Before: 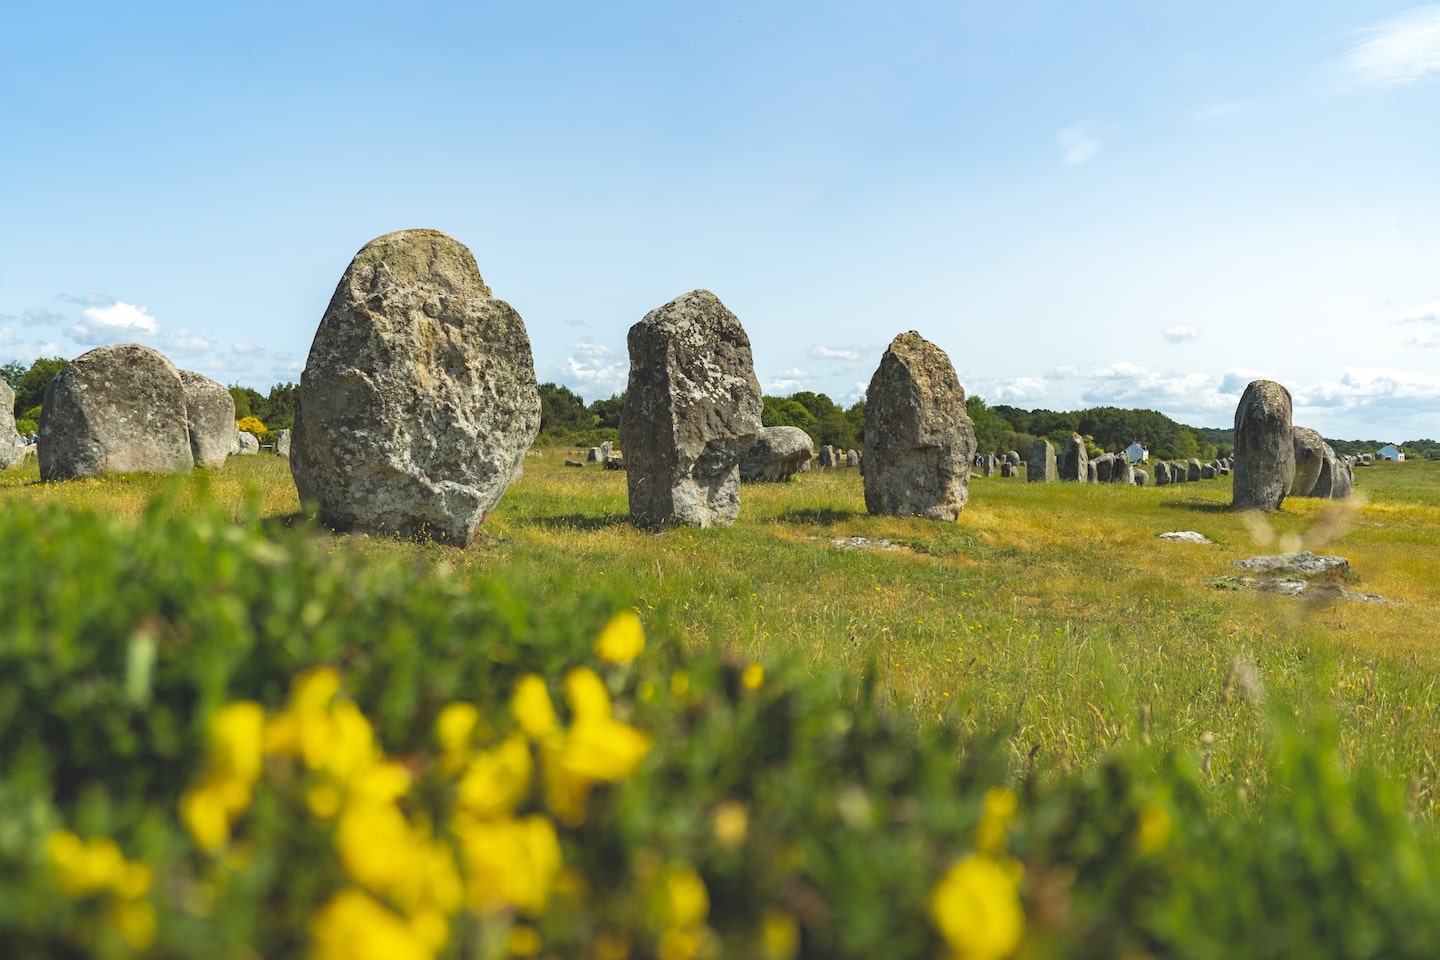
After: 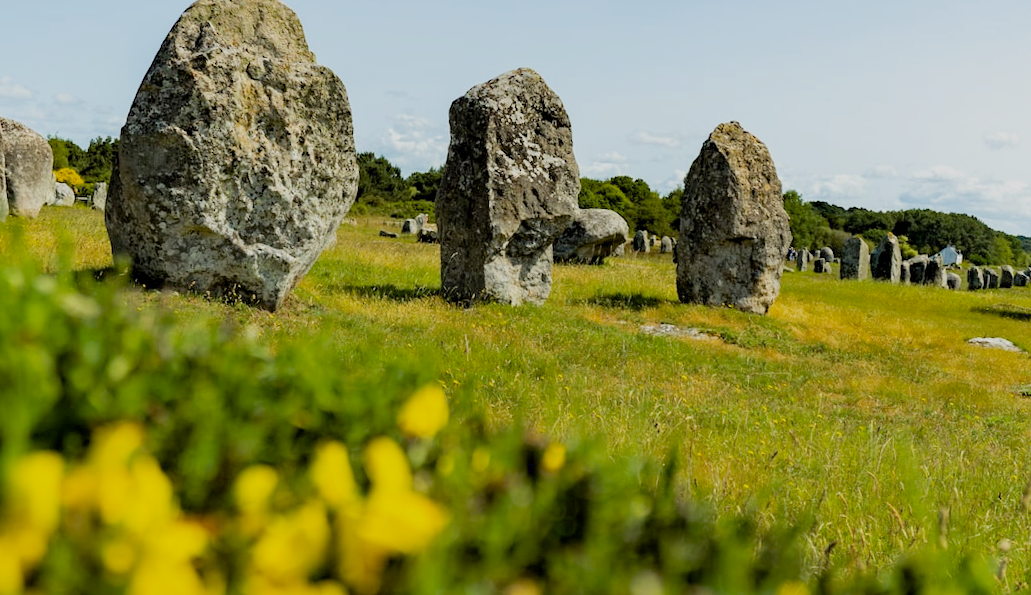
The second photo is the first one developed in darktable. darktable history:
crop and rotate: angle -3.37°, left 9.79%, top 20.73%, right 12.42%, bottom 11.82%
filmic rgb: black relative exposure -7.65 EV, white relative exposure 4.56 EV, hardness 3.61
exposure: black level correction 0.025, exposure 0.182 EV, compensate highlight preservation false
